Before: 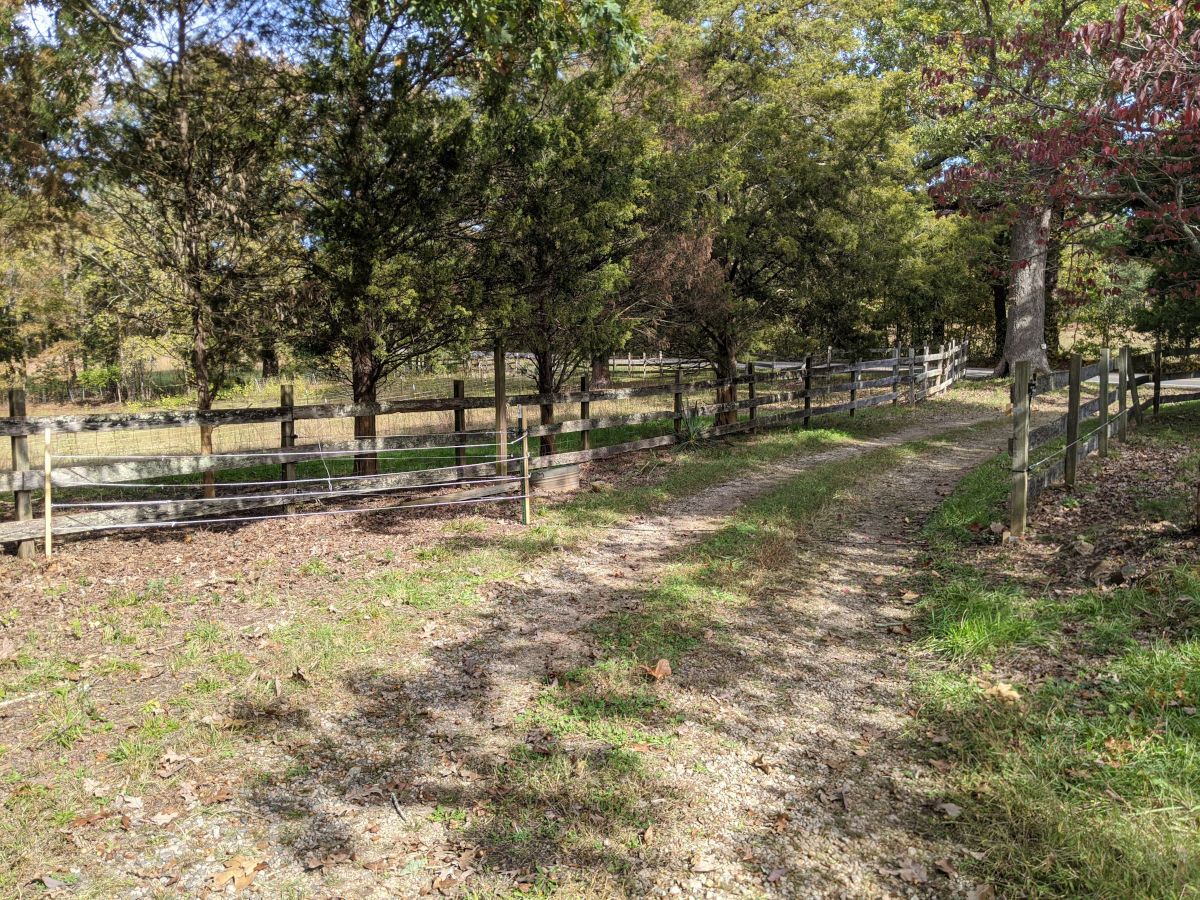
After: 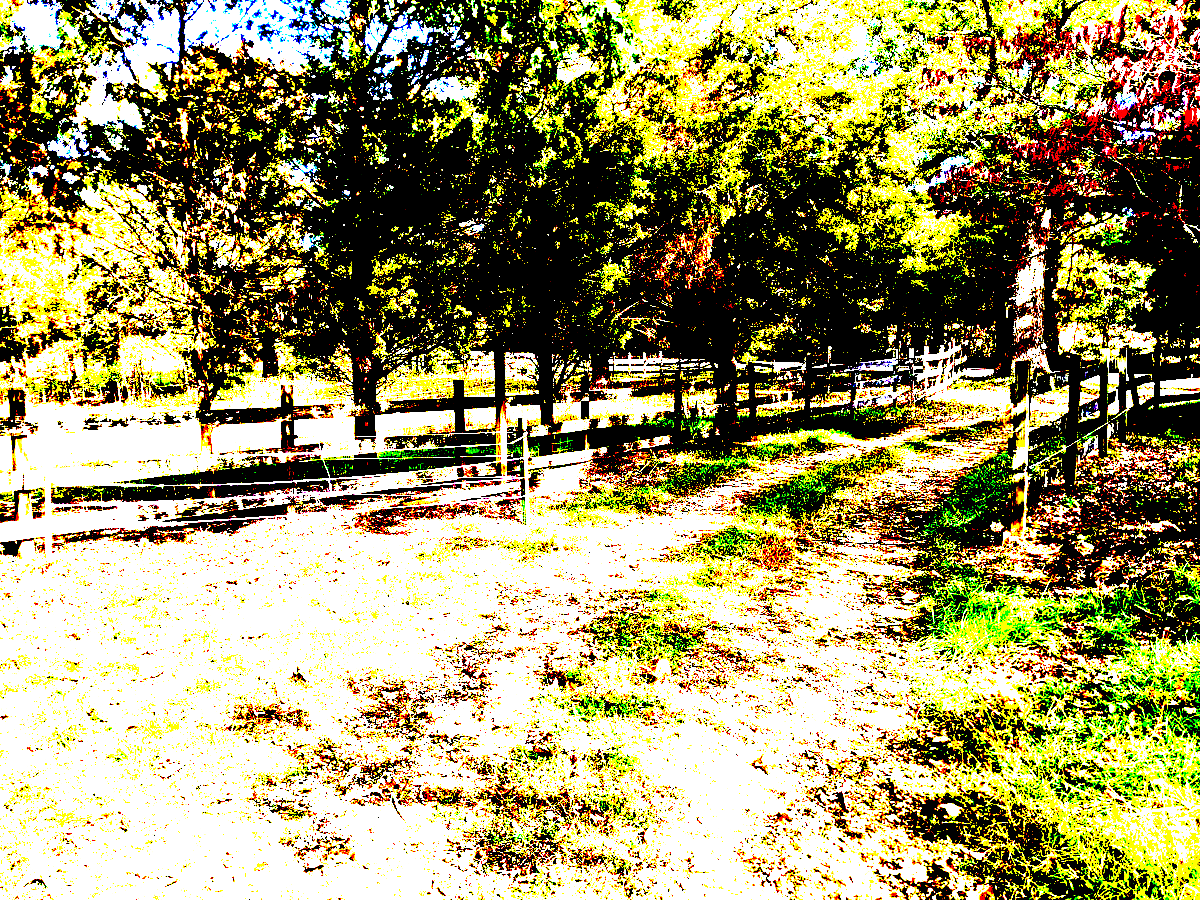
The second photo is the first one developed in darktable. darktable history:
exposure: black level correction 0.1, exposure 3.052 EV, compensate highlight preservation false
